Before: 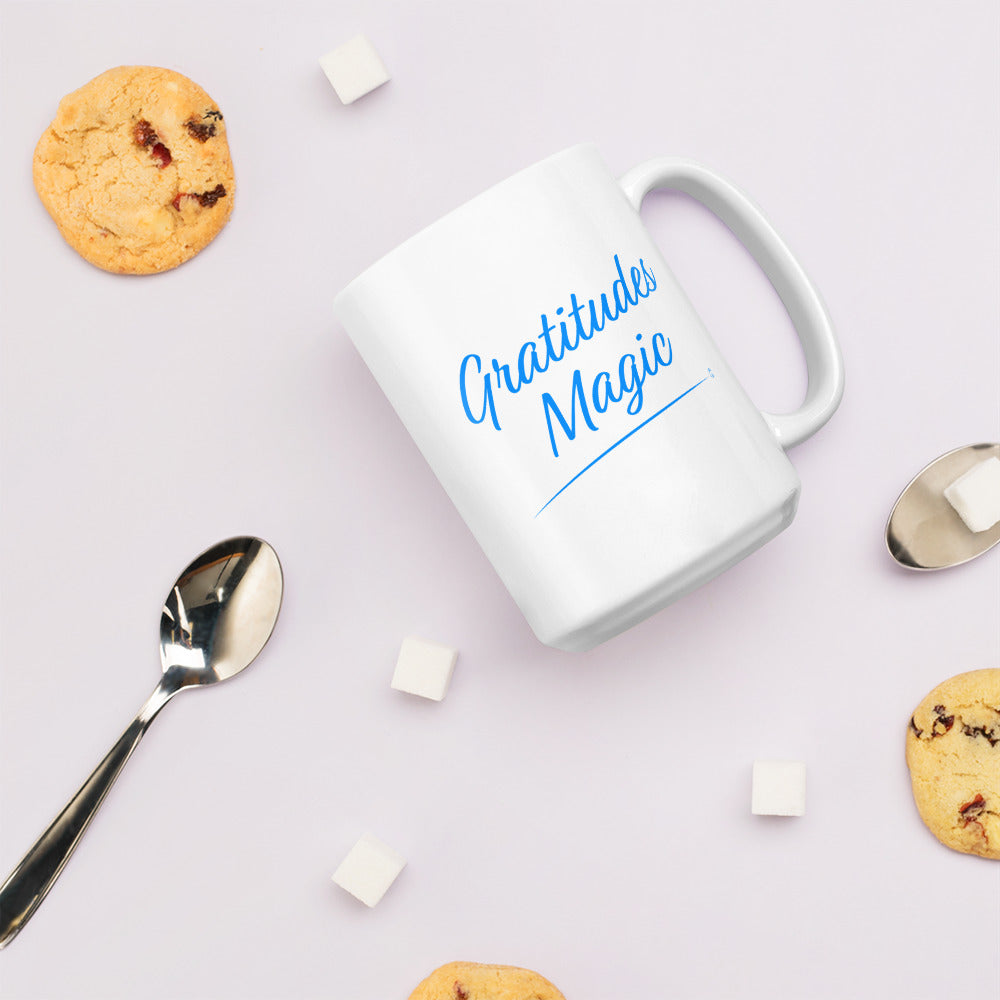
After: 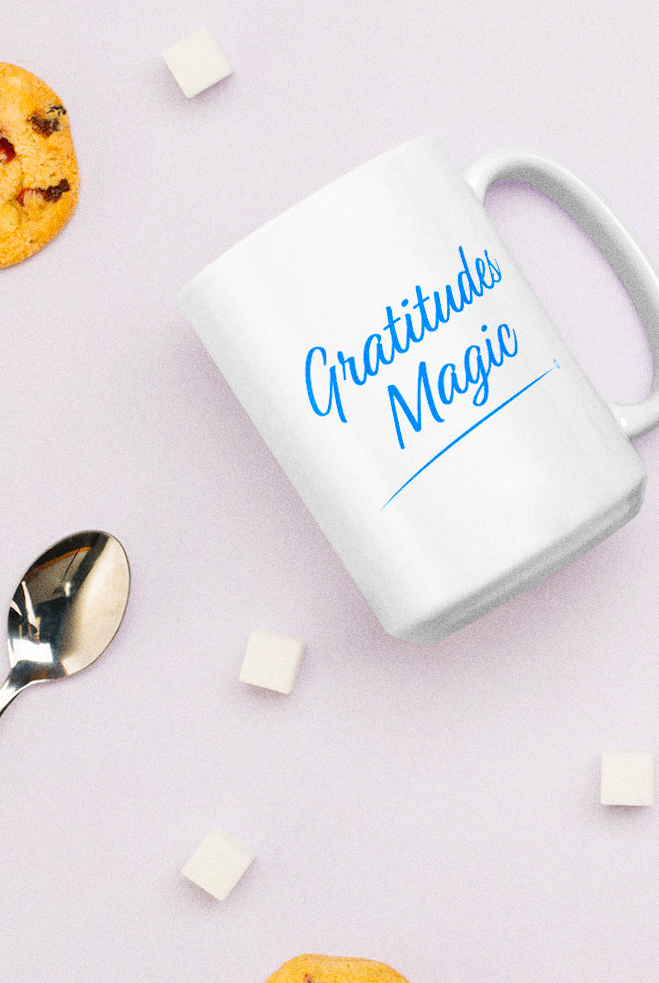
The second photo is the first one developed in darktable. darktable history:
crop and rotate: left 15.055%, right 18.278%
grain: coarseness 0.09 ISO, strength 40%
rotate and perspective: rotation -0.45°, automatic cropping original format, crop left 0.008, crop right 0.992, crop top 0.012, crop bottom 0.988
color balance rgb: perceptual saturation grading › global saturation 20%, global vibrance 20%
